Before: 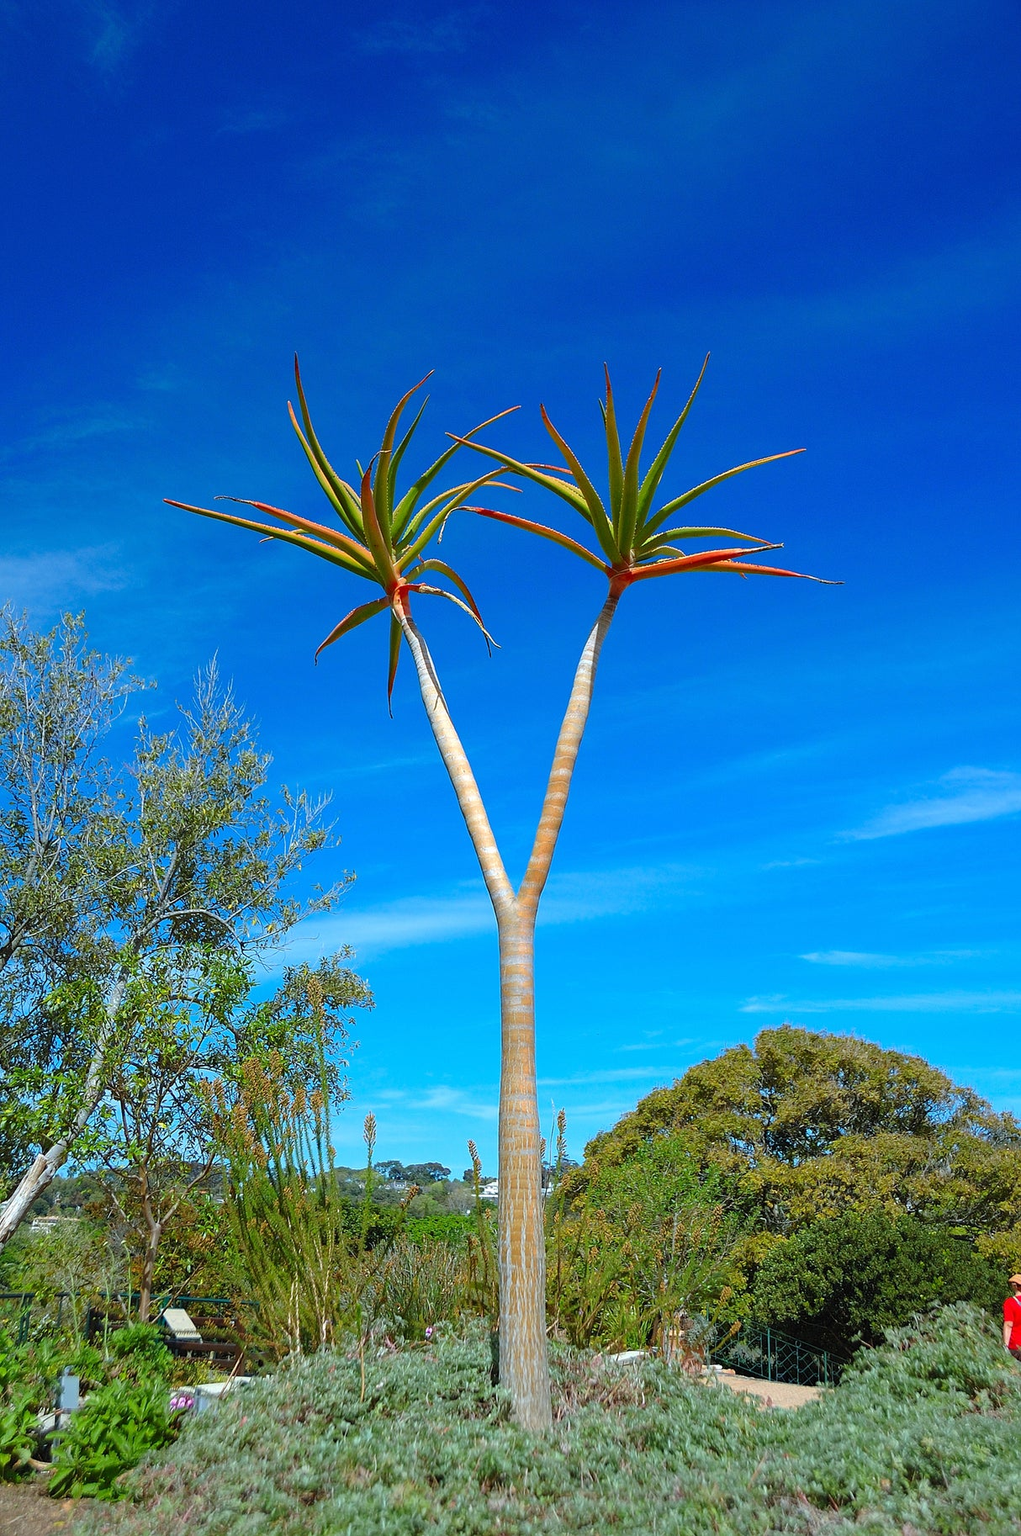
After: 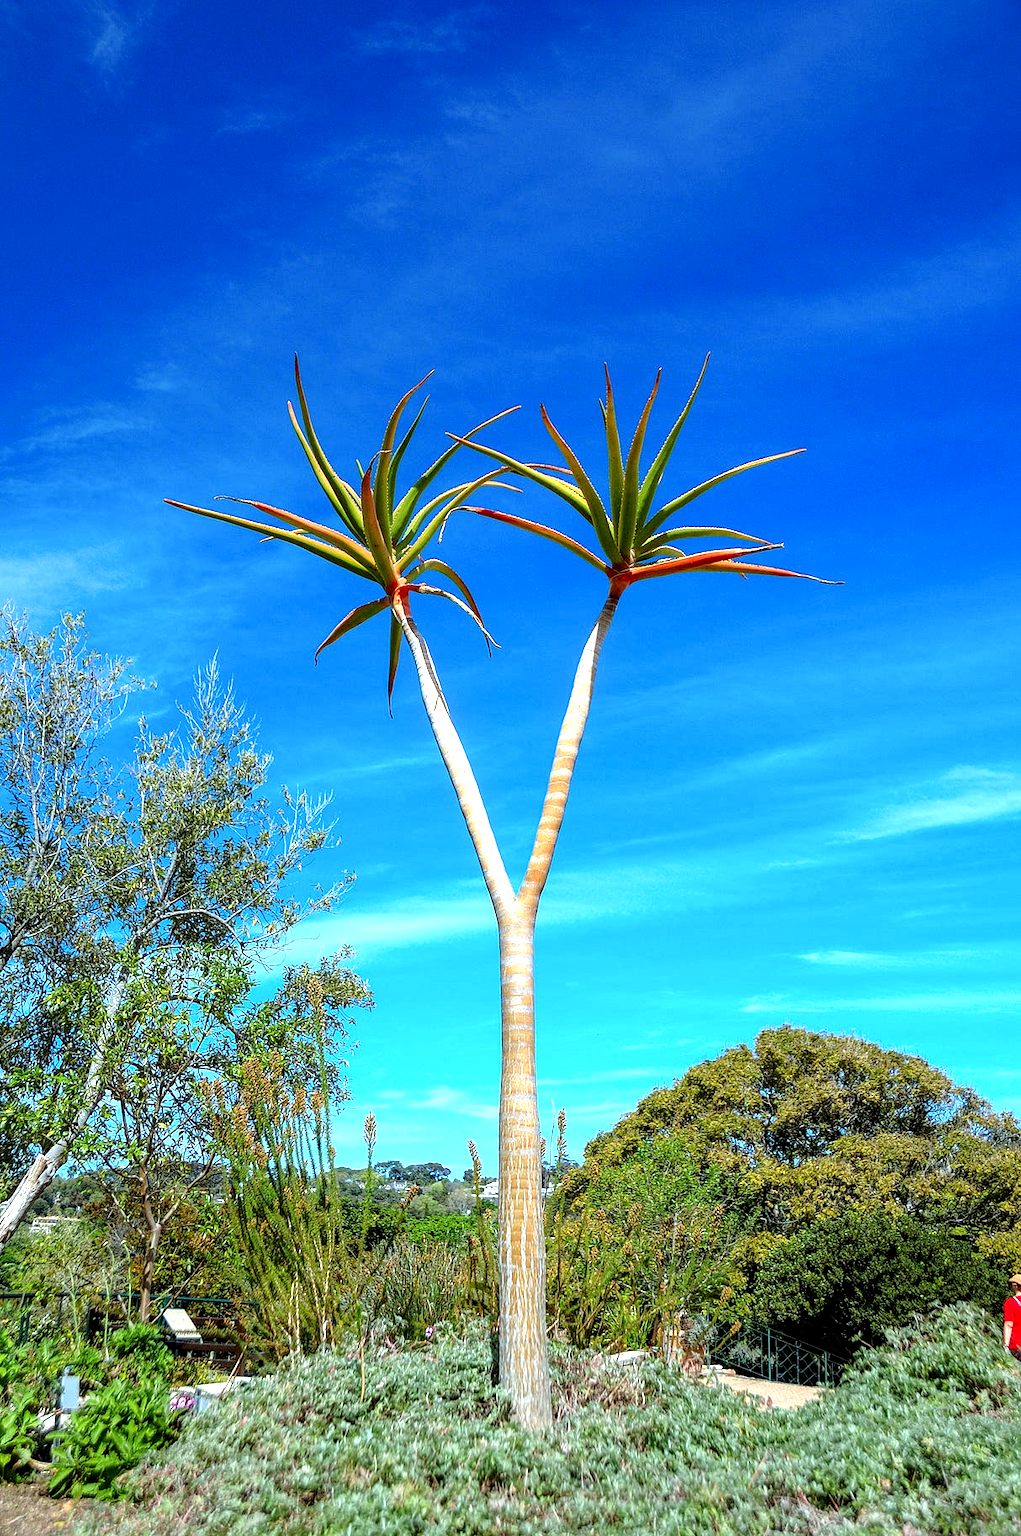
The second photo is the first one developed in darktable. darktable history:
tone equalizer: -8 EV -0.727 EV, -7 EV -0.712 EV, -6 EV -0.57 EV, -5 EV -0.384 EV, -3 EV 0.397 EV, -2 EV 0.6 EV, -1 EV 0.682 EV, +0 EV 0.731 EV, mask exposure compensation -0.504 EV
local contrast: detail 153%
